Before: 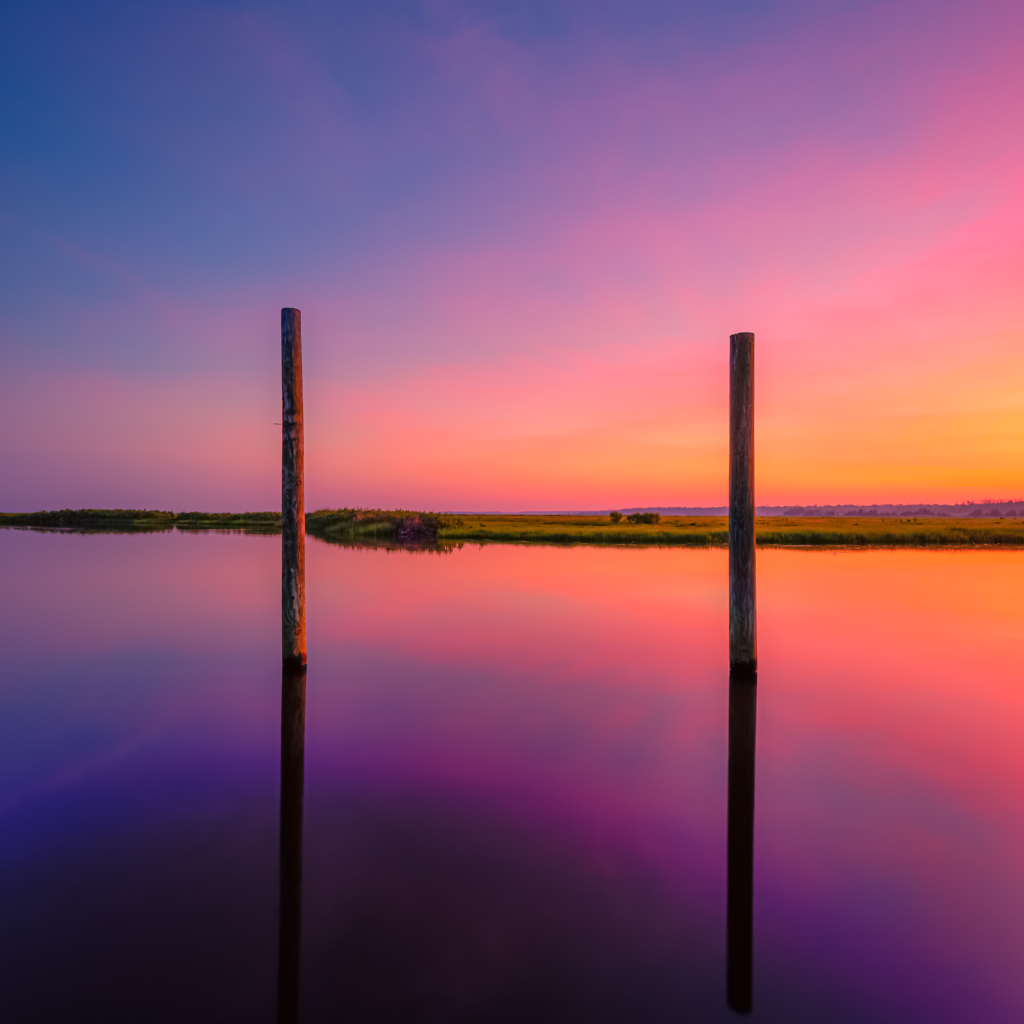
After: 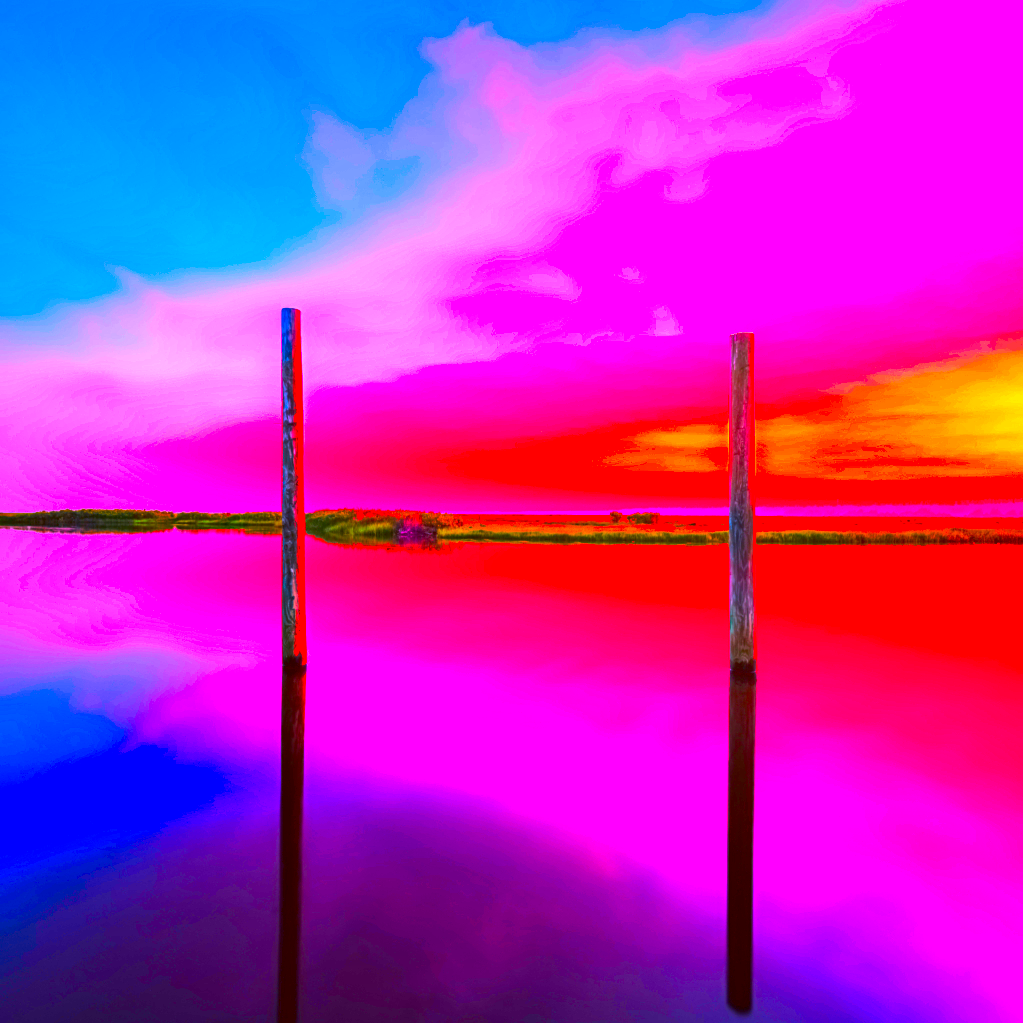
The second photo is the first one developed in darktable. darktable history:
exposure: black level correction 0, exposure 1.75 EV, compensate exposure bias true, compensate highlight preservation false
local contrast: detail 130%
color correction: saturation 3
